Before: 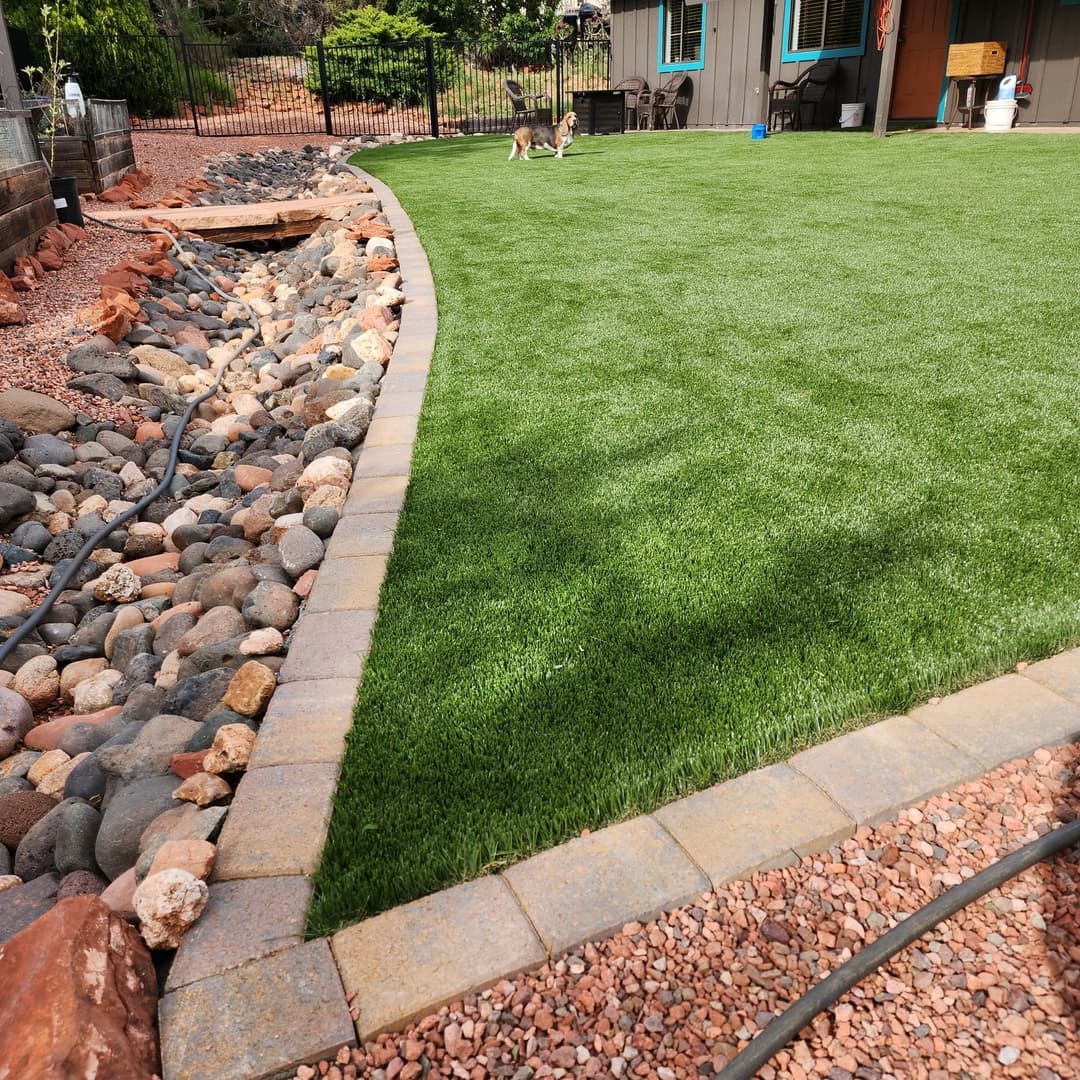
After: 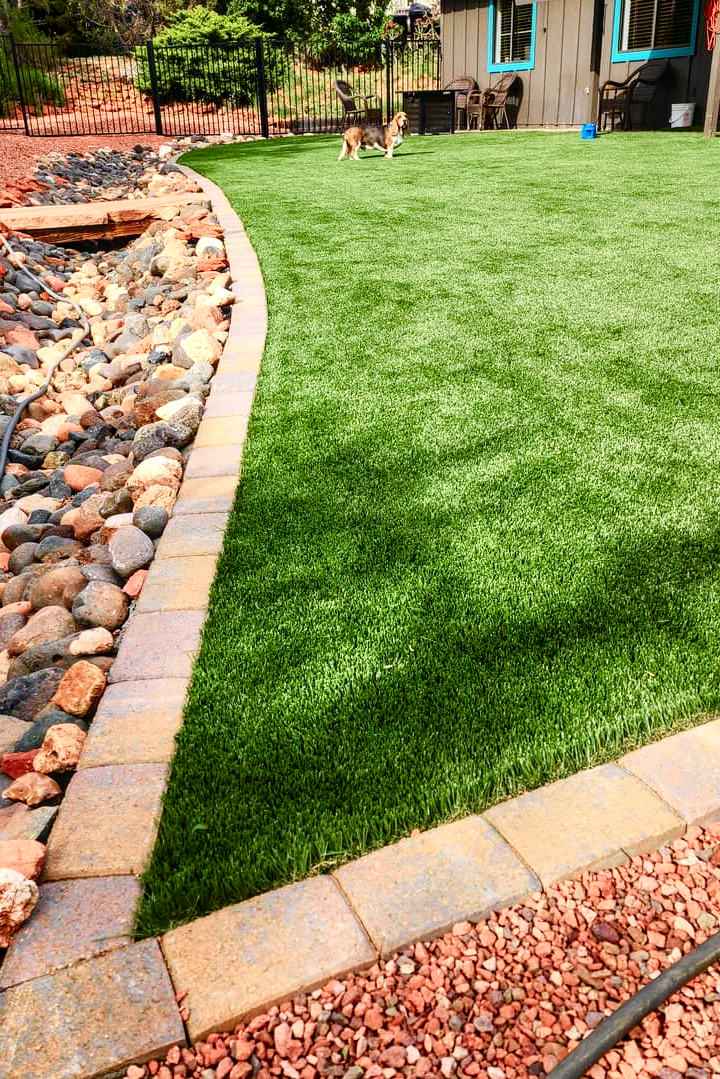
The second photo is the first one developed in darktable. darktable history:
crop and rotate: left 15.758%, right 17.547%
tone curve: curves: ch0 [(0, 0) (0.058, 0.027) (0.214, 0.183) (0.304, 0.288) (0.522, 0.549) (0.658, 0.7) (0.741, 0.775) (0.844, 0.866) (0.986, 0.957)]; ch1 [(0, 0) (0.172, 0.123) (0.312, 0.296) (0.437, 0.429) (0.471, 0.469) (0.502, 0.5) (0.513, 0.515) (0.572, 0.603) (0.617, 0.653) (0.68, 0.724) (0.889, 0.924) (1, 1)]; ch2 [(0, 0) (0.411, 0.424) (0.489, 0.49) (0.502, 0.5) (0.517, 0.519) (0.549, 0.578) (0.604, 0.628) (0.693, 0.686) (1, 1)], color space Lab, independent channels, preserve colors none
color balance rgb: perceptual saturation grading › global saturation 0.318%, perceptual saturation grading › highlights -17.165%, perceptual saturation grading › mid-tones 33.062%, perceptual saturation grading › shadows 50.566%, perceptual brilliance grading › highlights 11.316%
local contrast: on, module defaults
